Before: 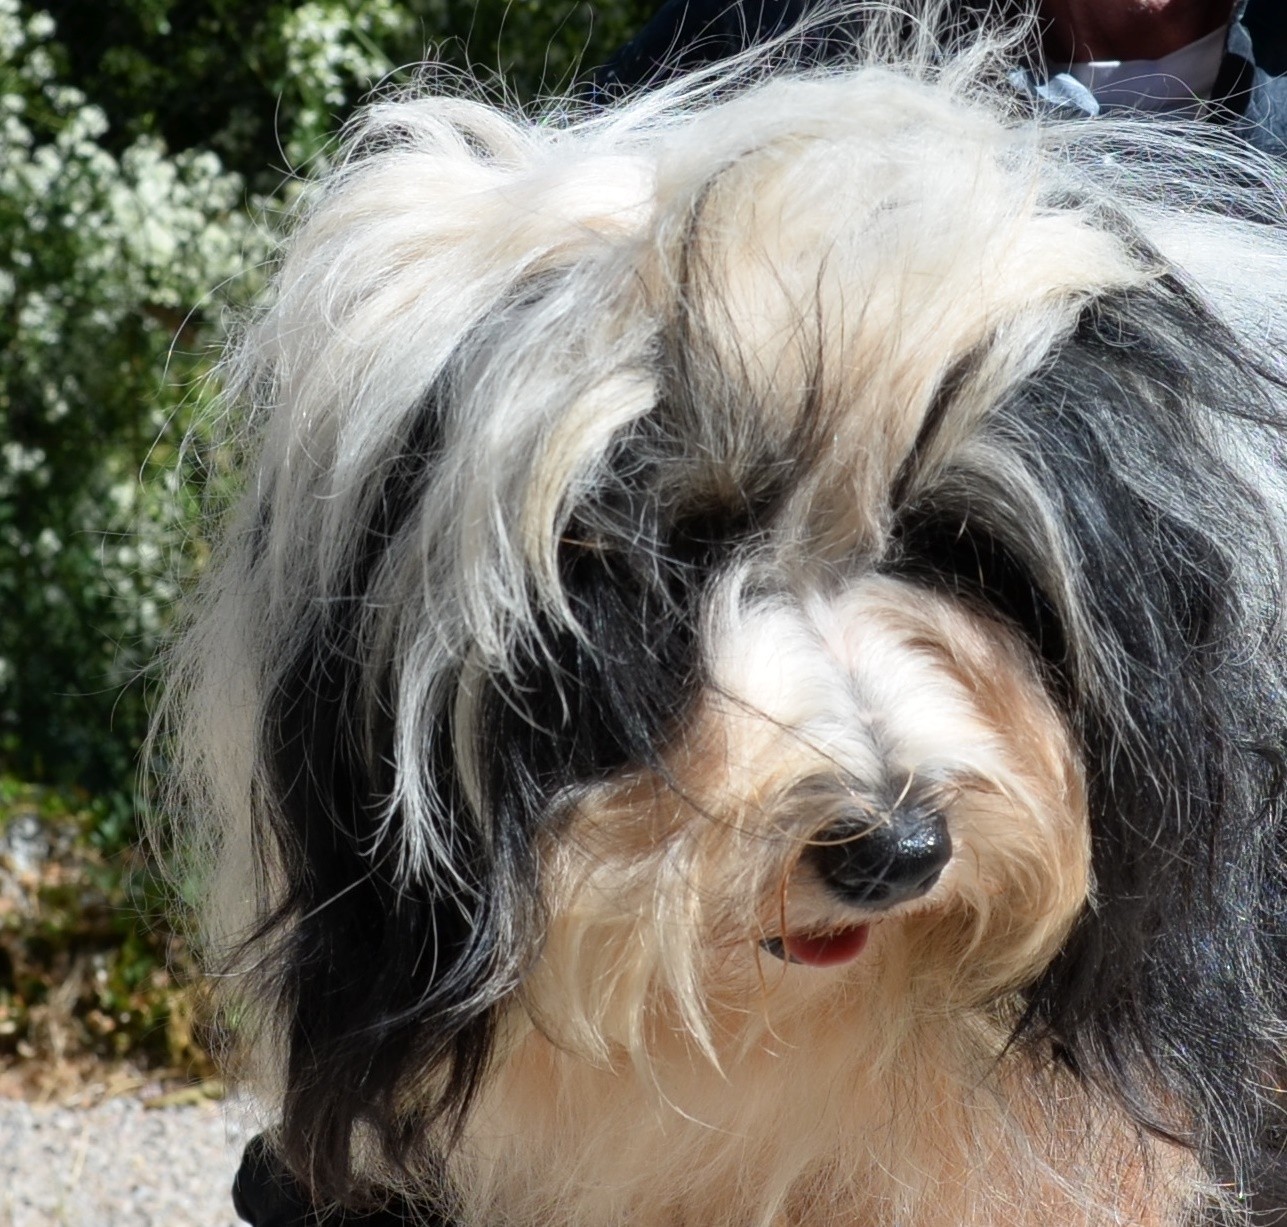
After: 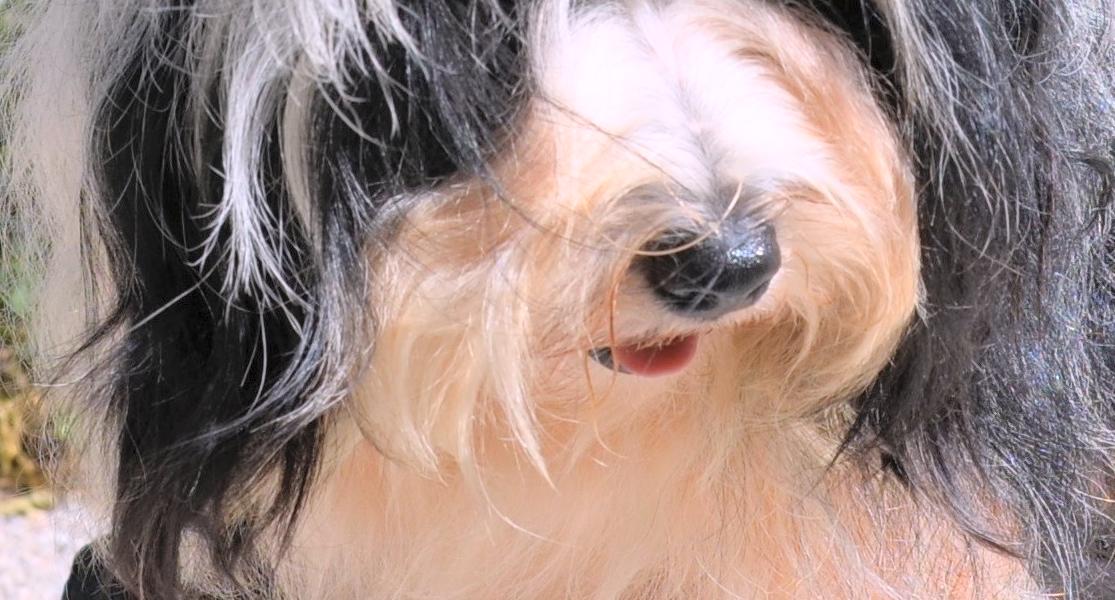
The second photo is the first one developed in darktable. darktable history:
exposure: exposure 0.6 EV, compensate highlight preservation false
crop and rotate: left 13.306%, top 48.129%, bottom 2.928%
tone equalizer: on, module defaults
global tonemap: drago (0.7, 100)
white balance: red 1.05, blue 1.072
